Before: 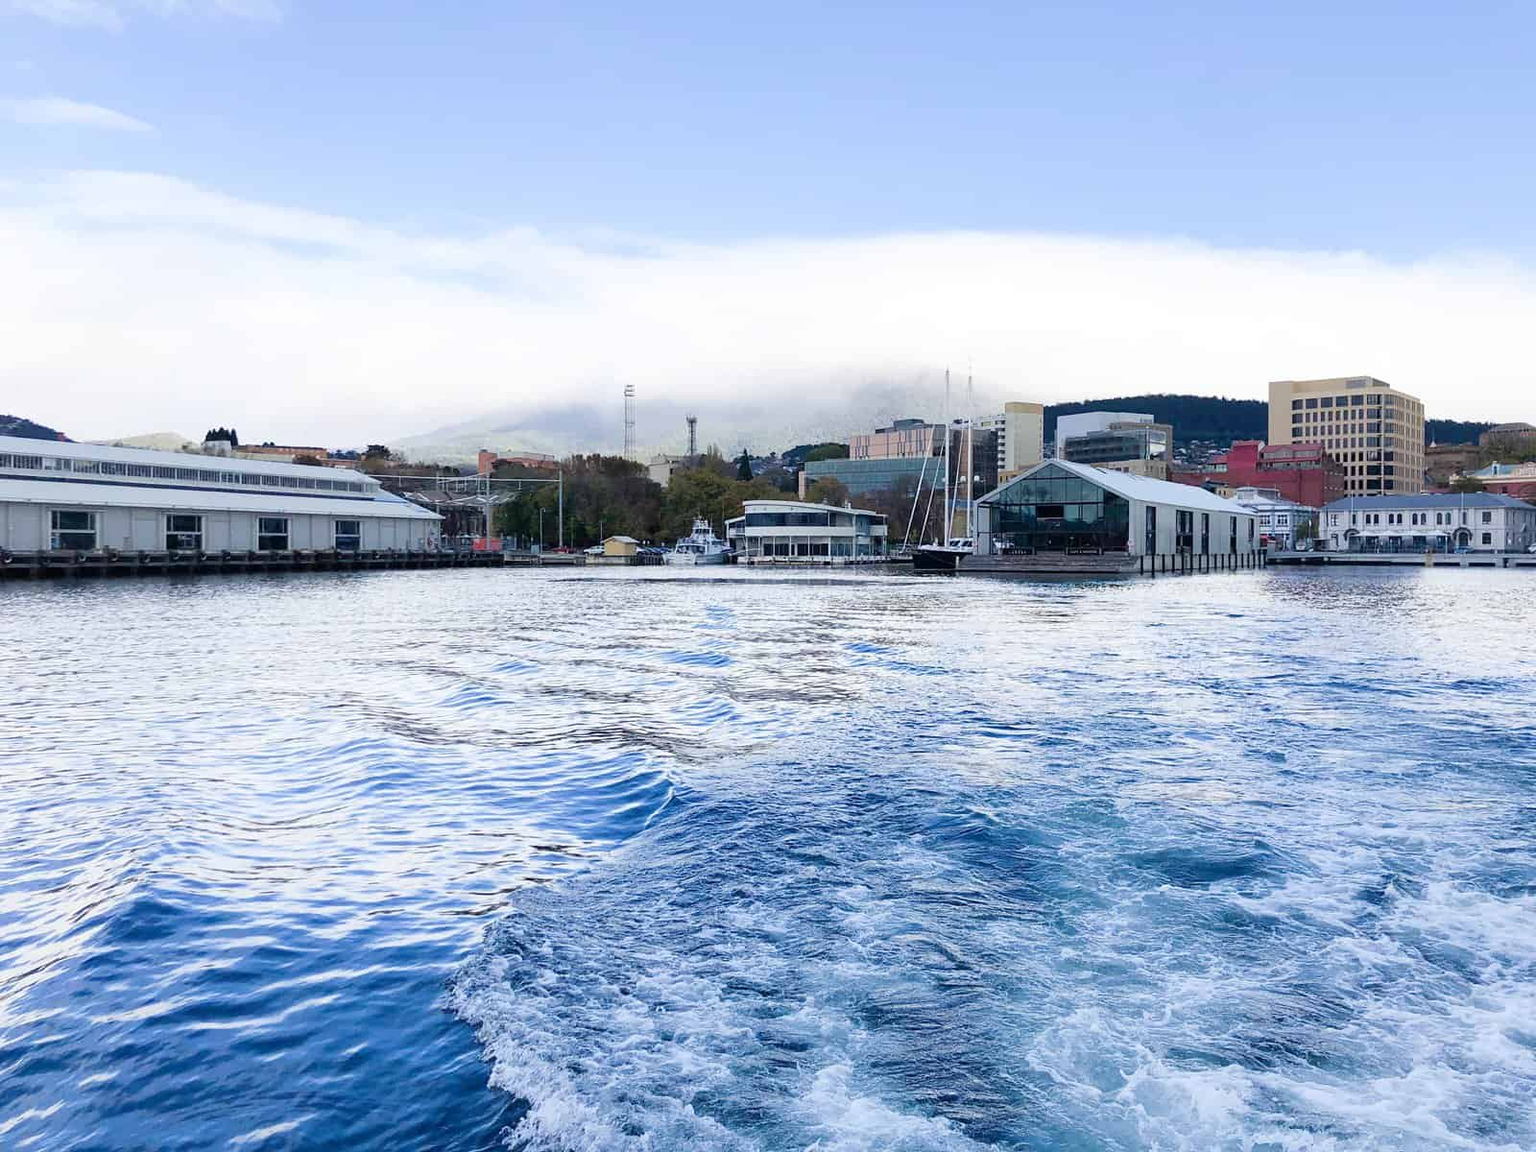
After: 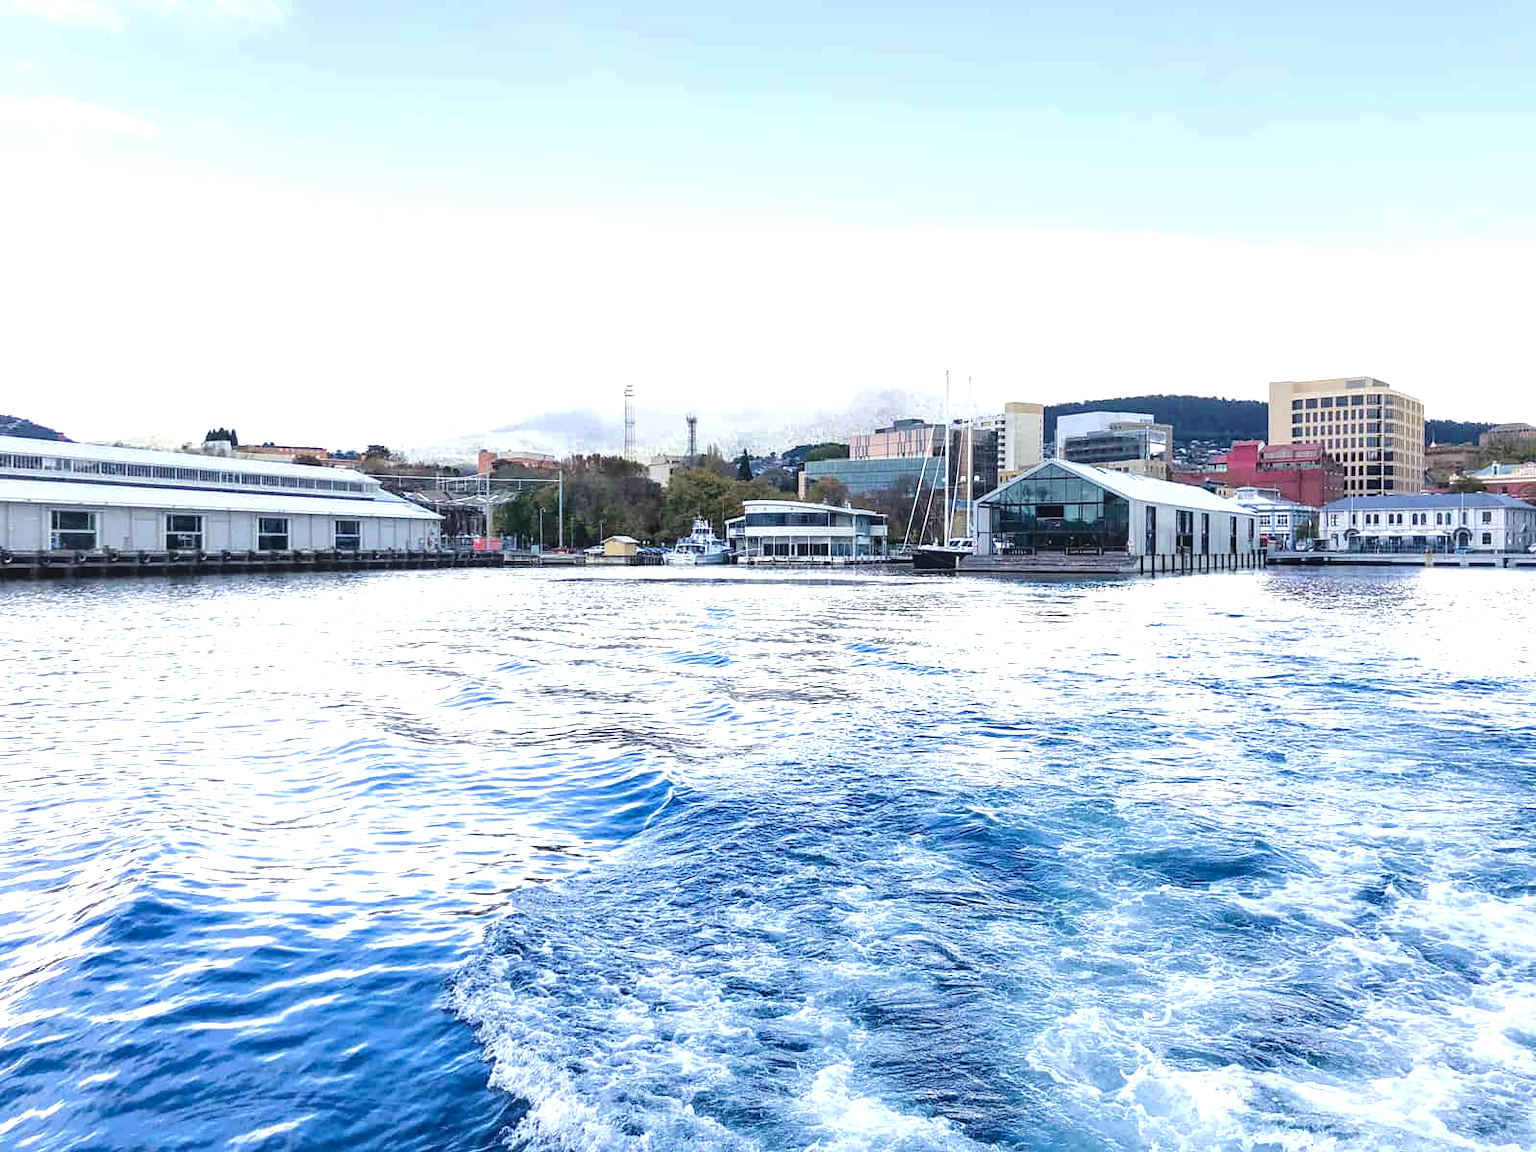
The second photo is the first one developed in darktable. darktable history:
exposure: black level correction 0, exposure 0.7 EV, compensate exposure bias true, compensate highlight preservation false
tone curve: curves: ch0 [(0, 0.008) (0.083, 0.073) (0.28, 0.286) (0.528, 0.559) (0.961, 0.966) (1, 1)], color space Lab, linked channels, preserve colors none
base curve: curves: ch0 [(0, 0) (0.74, 0.67) (1, 1)]
local contrast: on, module defaults
